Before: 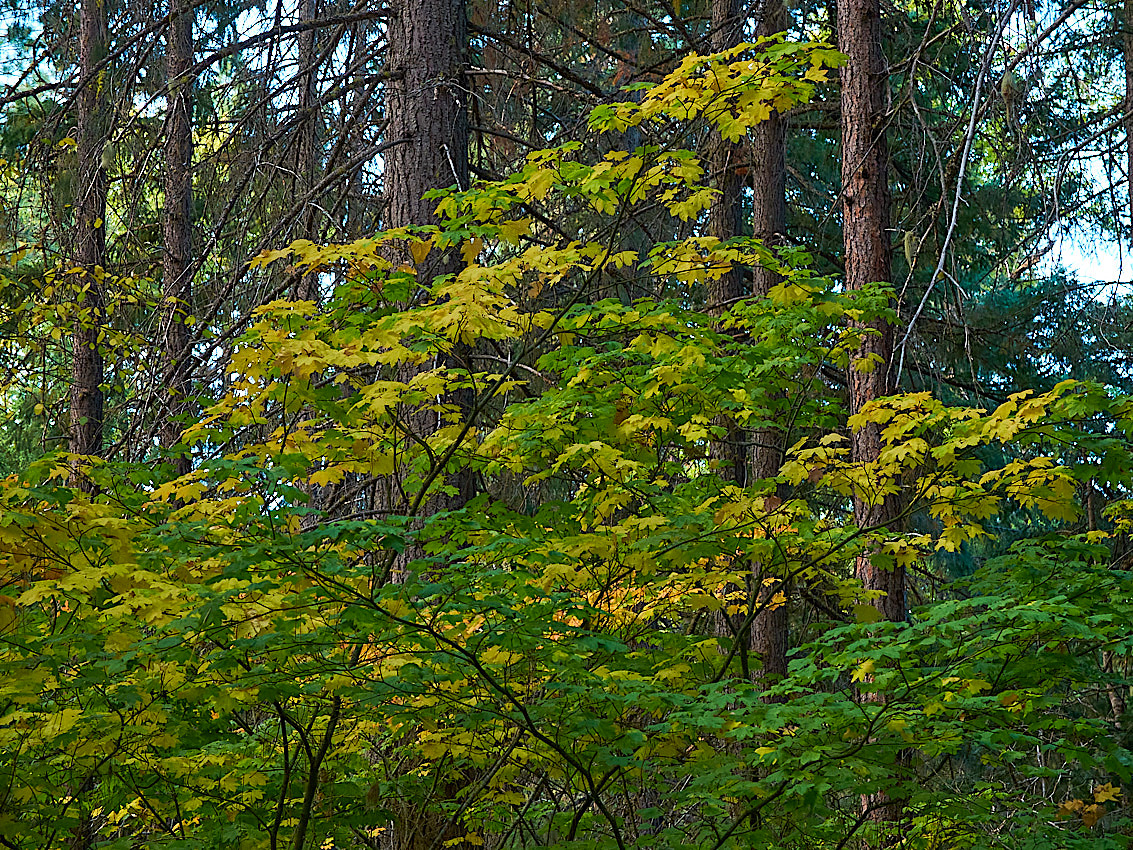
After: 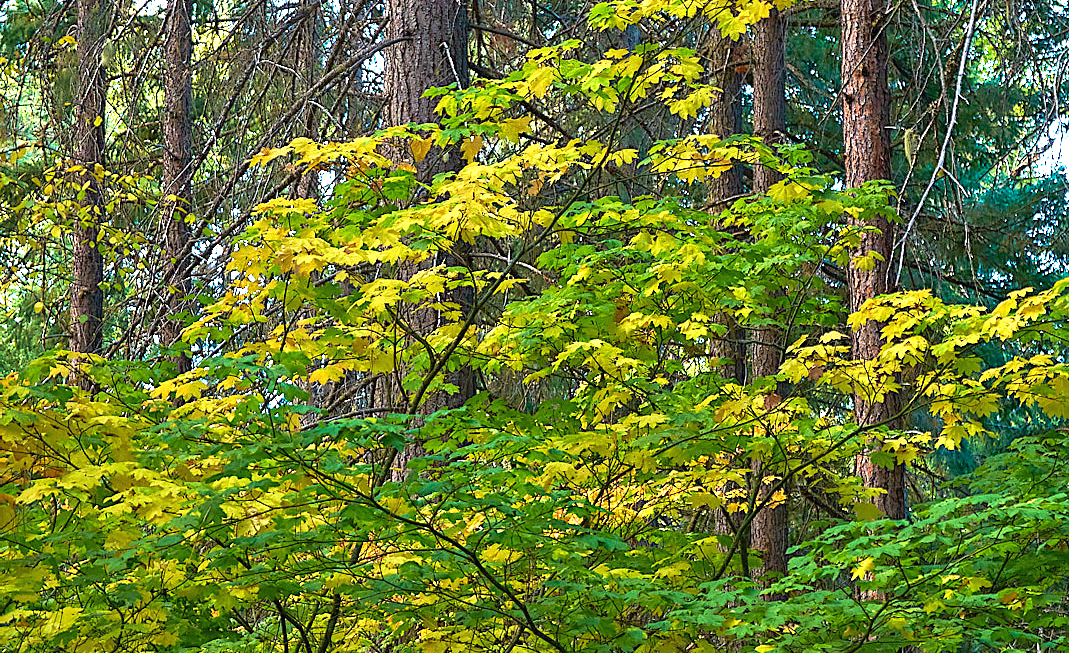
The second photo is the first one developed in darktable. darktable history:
exposure: black level correction 0, exposure 1.098 EV, compensate highlight preservation false
velvia: on, module defaults
crop and rotate: angle 0.025°, top 11.987%, right 5.52%, bottom 11.143%
